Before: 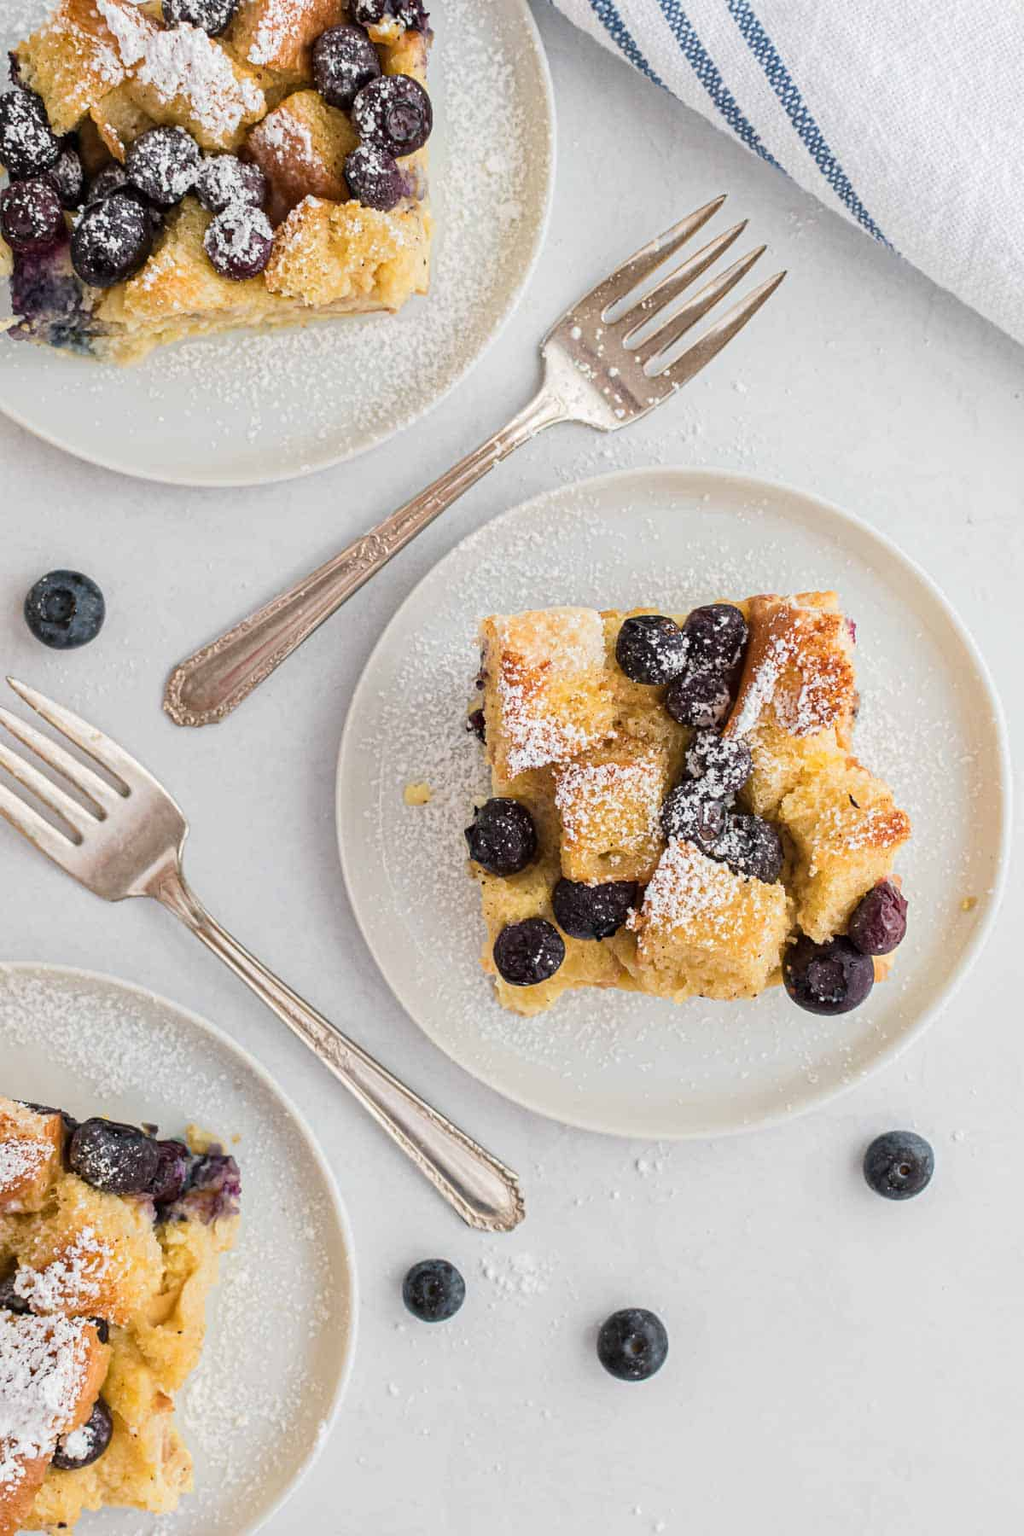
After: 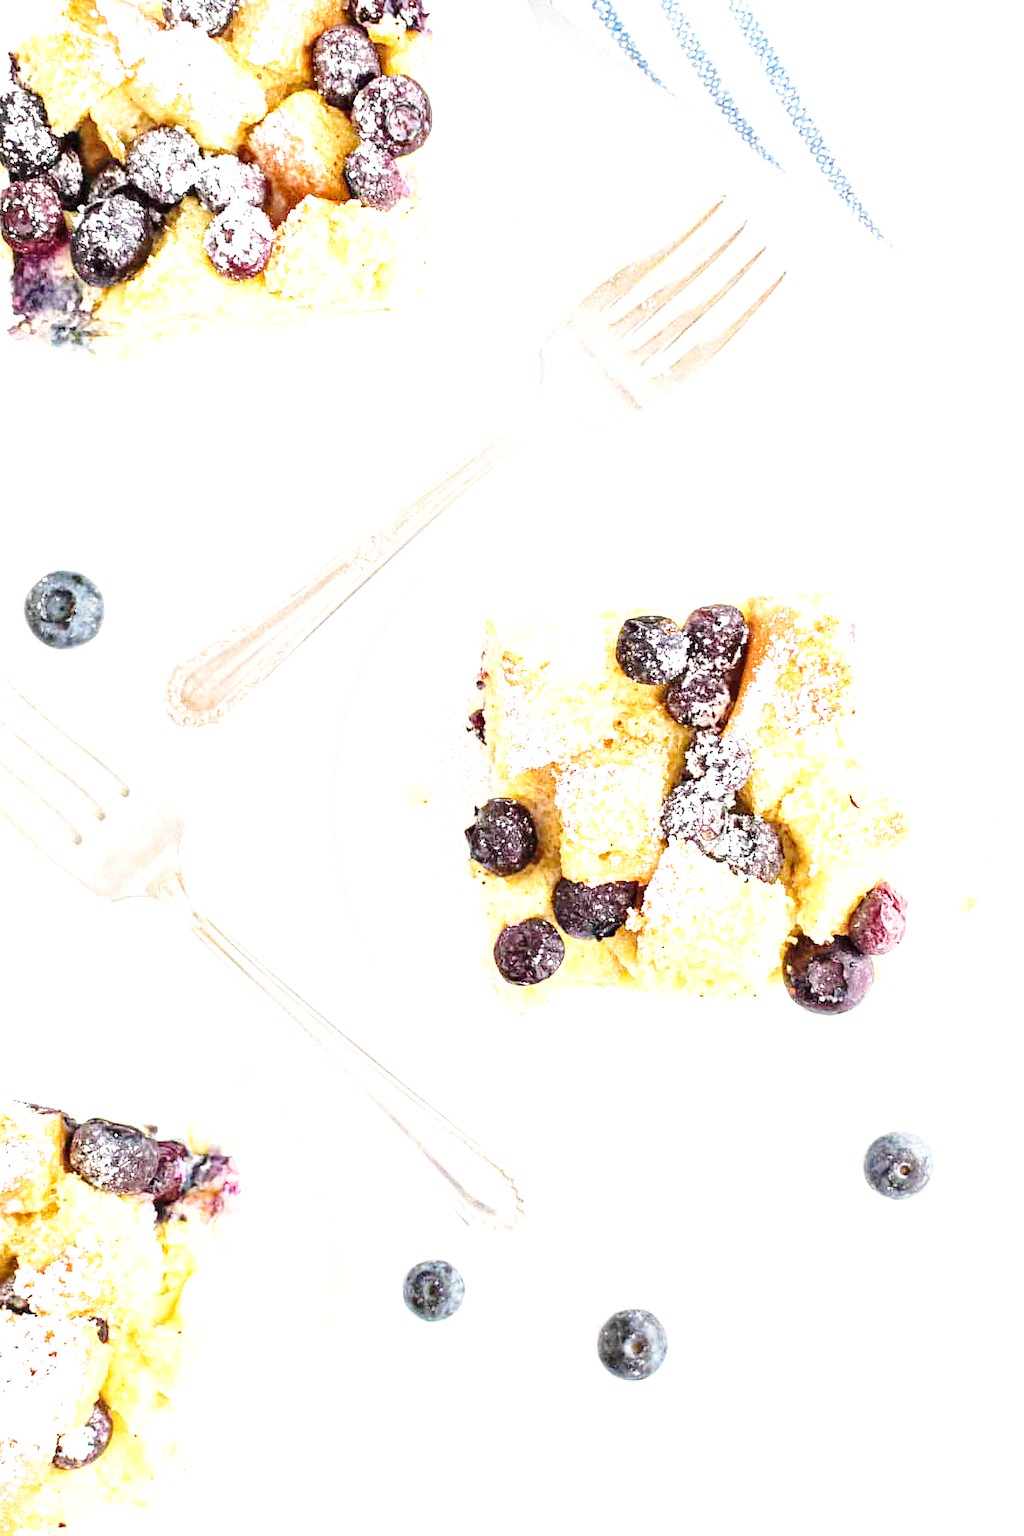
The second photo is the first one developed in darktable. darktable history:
exposure: black level correction 0, exposure 1.75 EV, compensate exposure bias true, compensate highlight preservation false
base curve: curves: ch0 [(0, 0) (0.028, 0.03) (0.121, 0.232) (0.46, 0.748) (0.859, 0.968) (1, 1)], preserve colors none
